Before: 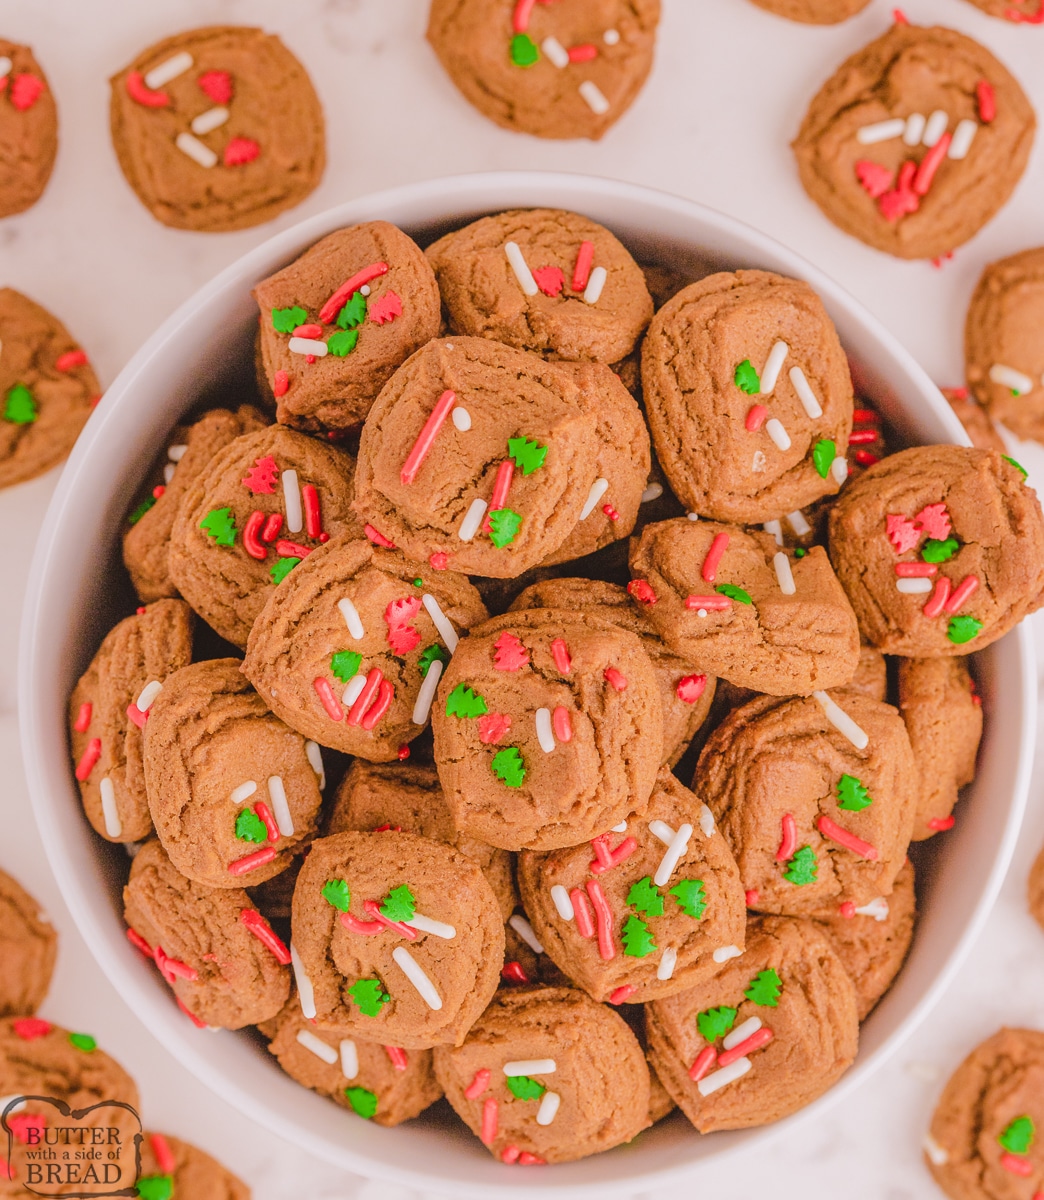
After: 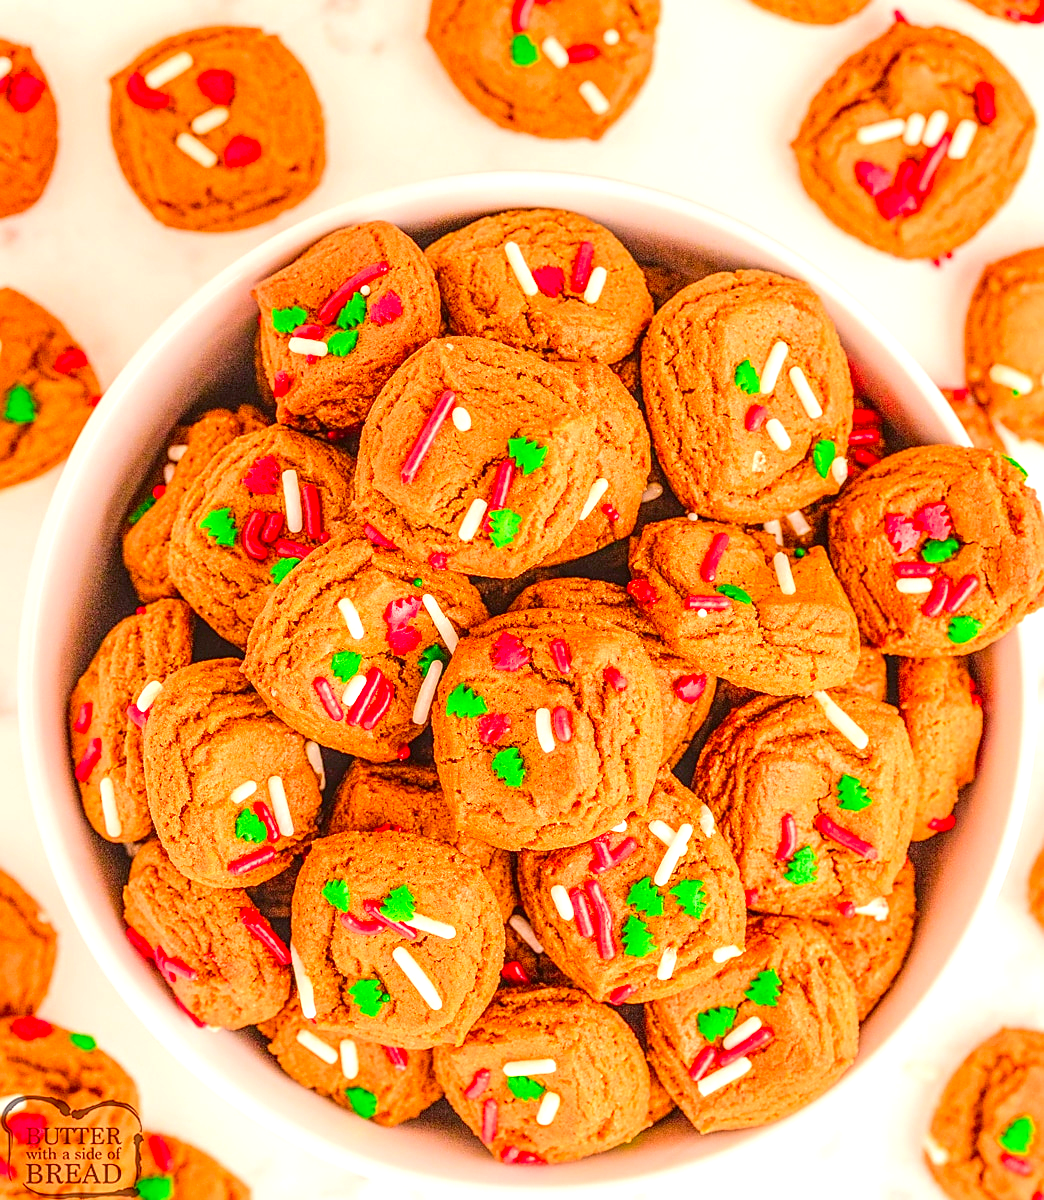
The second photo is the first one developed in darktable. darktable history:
tone equalizer: -8 EV -0.38 EV, -7 EV -0.396 EV, -6 EV -0.298 EV, -5 EV -0.254 EV, -3 EV 0.218 EV, -2 EV 0.34 EV, -1 EV 0.37 EV, +0 EV 0.435 EV, smoothing diameter 24.87%, edges refinement/feathering 9.04, preserve details guided filter
exposure: exposure 0.202 EV, compensate exposure bias true, compensate highlight preservation false
color correction: highlights b* 0.026, saturation 1.36
color balance rgb: highlights gain › chroma 3.032%, highlights gain › hue 76.31°, perceptual saturation grading › global saturation 0.099%
levels: levels [0, 0.43, 0.984]
sharpen: on, module defaults
local contrast: detail 142%
contrast brightness saturation: contrast 0.032, brightness -0.036
